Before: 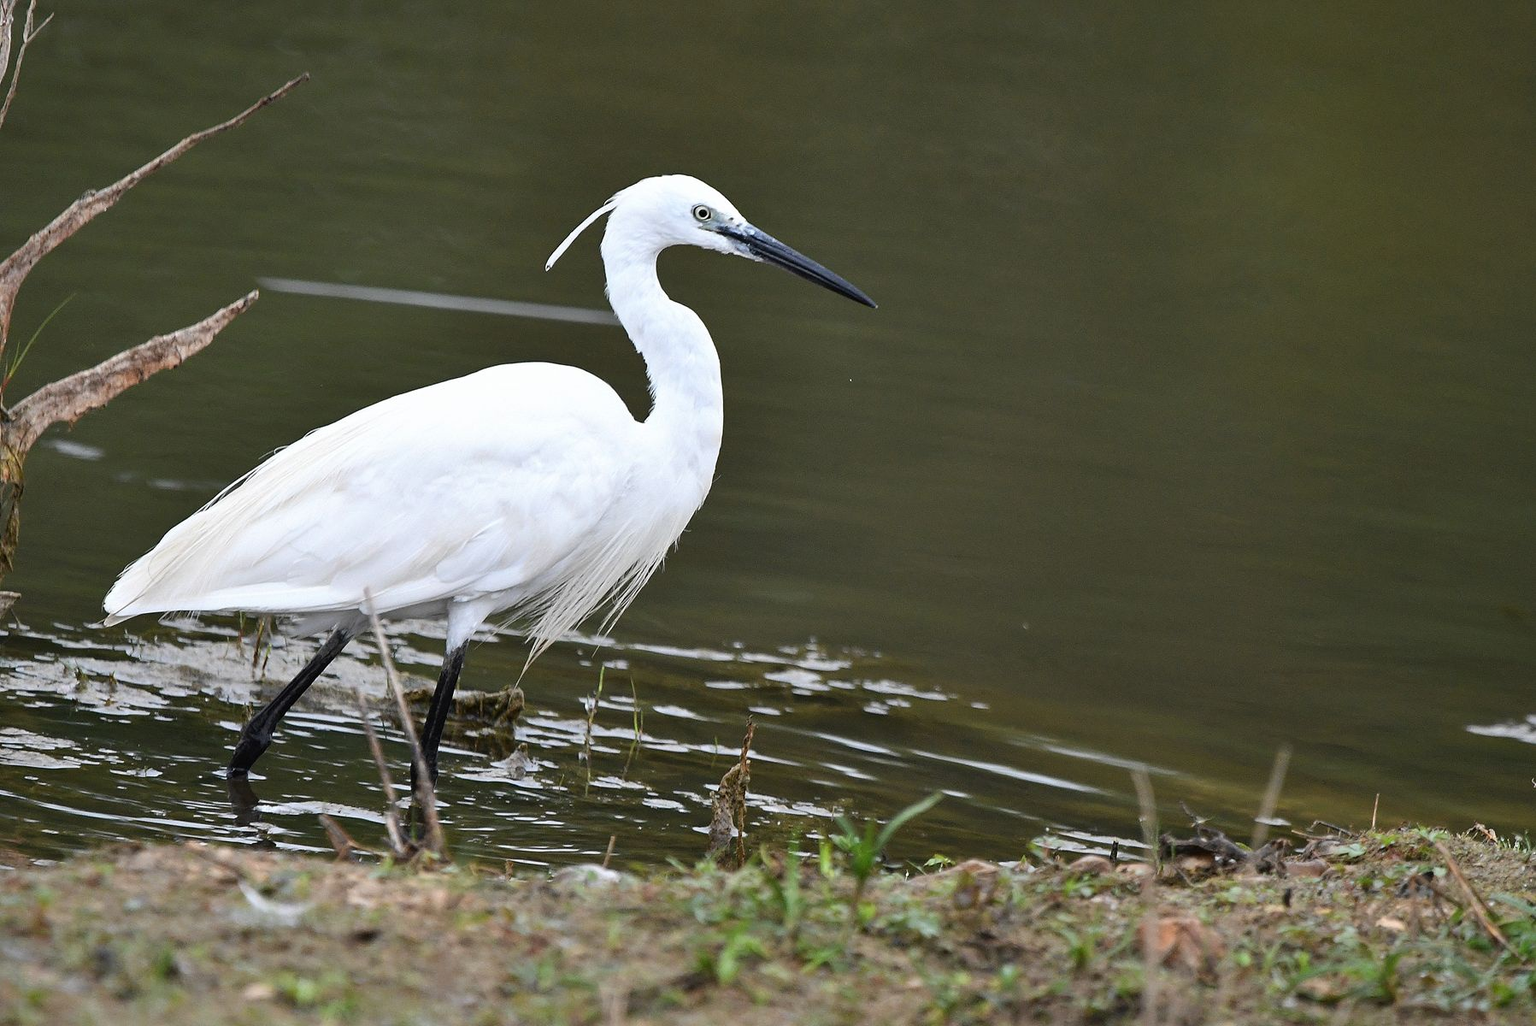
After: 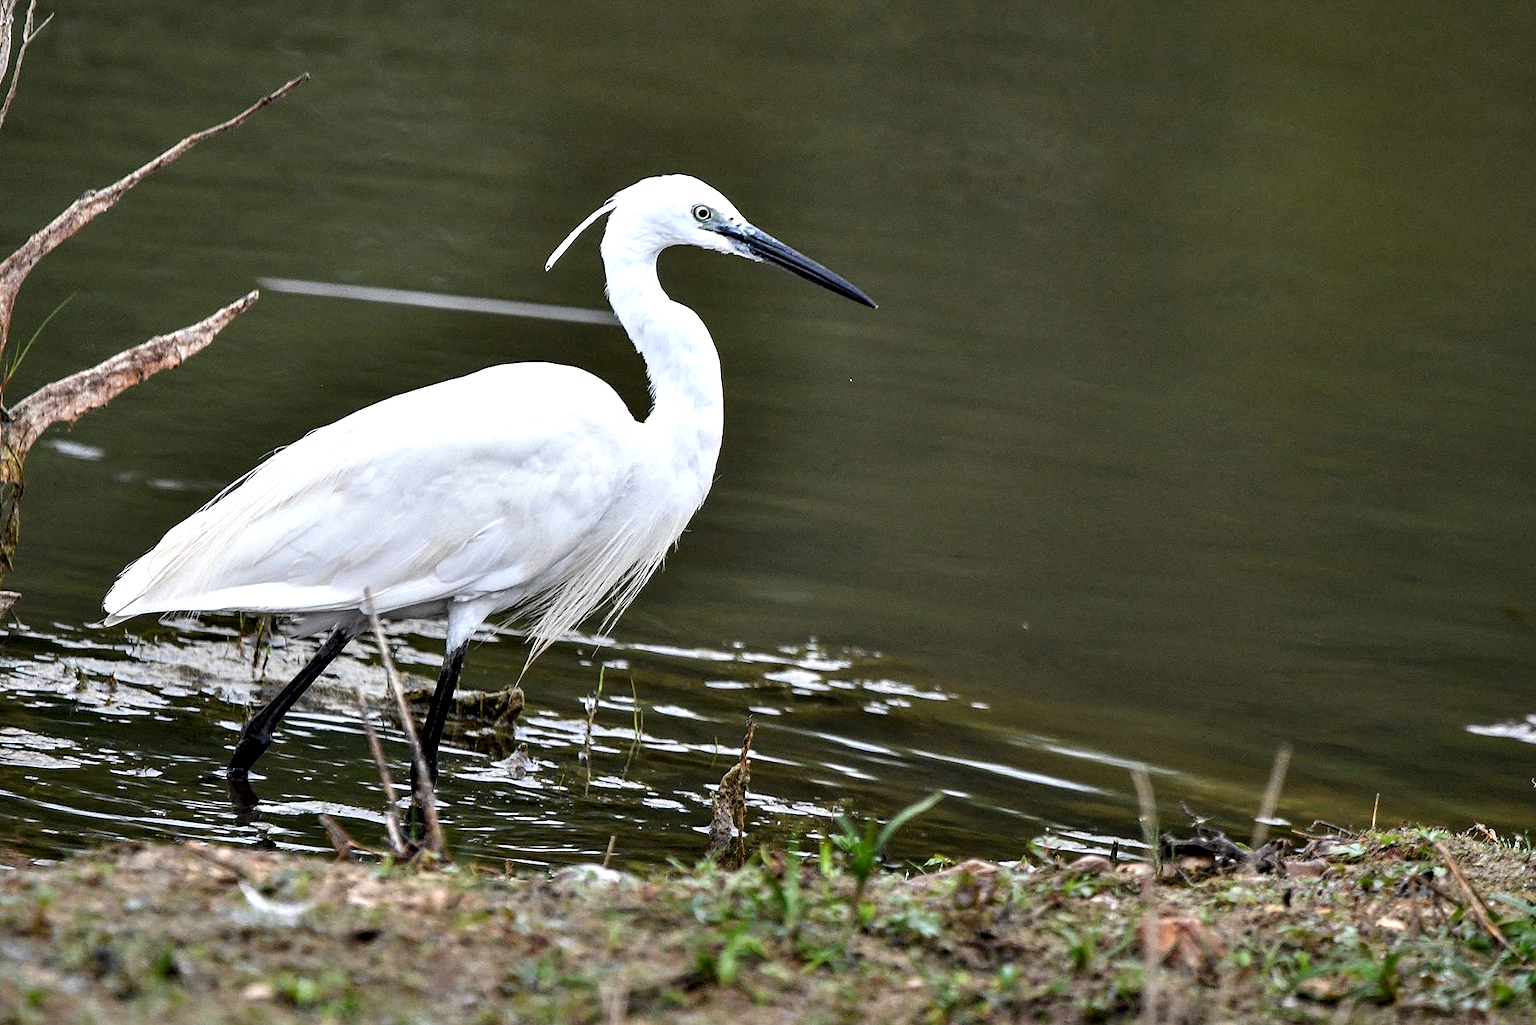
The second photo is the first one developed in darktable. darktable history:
local contrast: on, module defaults
contrast equalizer: y [[0.6 ×6], [0.55 ×6], [0 ×6], [0 ×6], [0 ×6]]
color zones: curves: ch0 [(0, 0.425) (0.143, 0.422) (0.286, 0.42) (0.429, 0.419) (0.571, 0.419) (0.714, 0.42) (0.857, 0.422) (1, 0.425)]
exposure: compensate highlight preservation false
